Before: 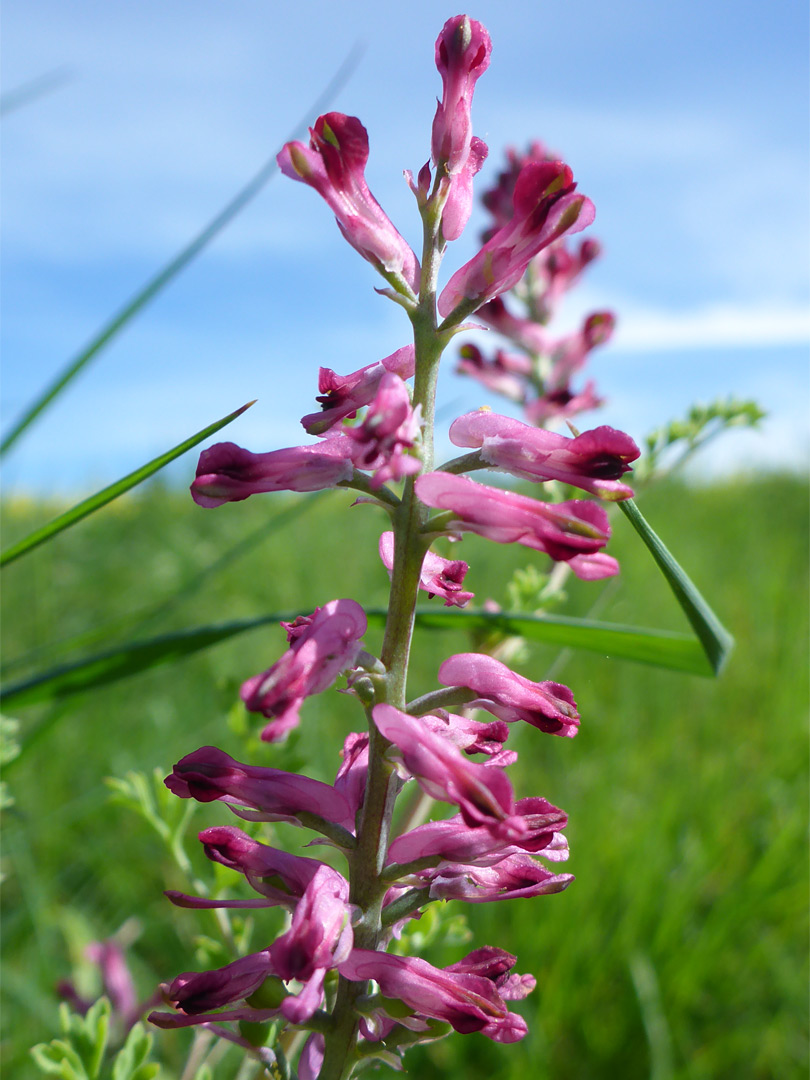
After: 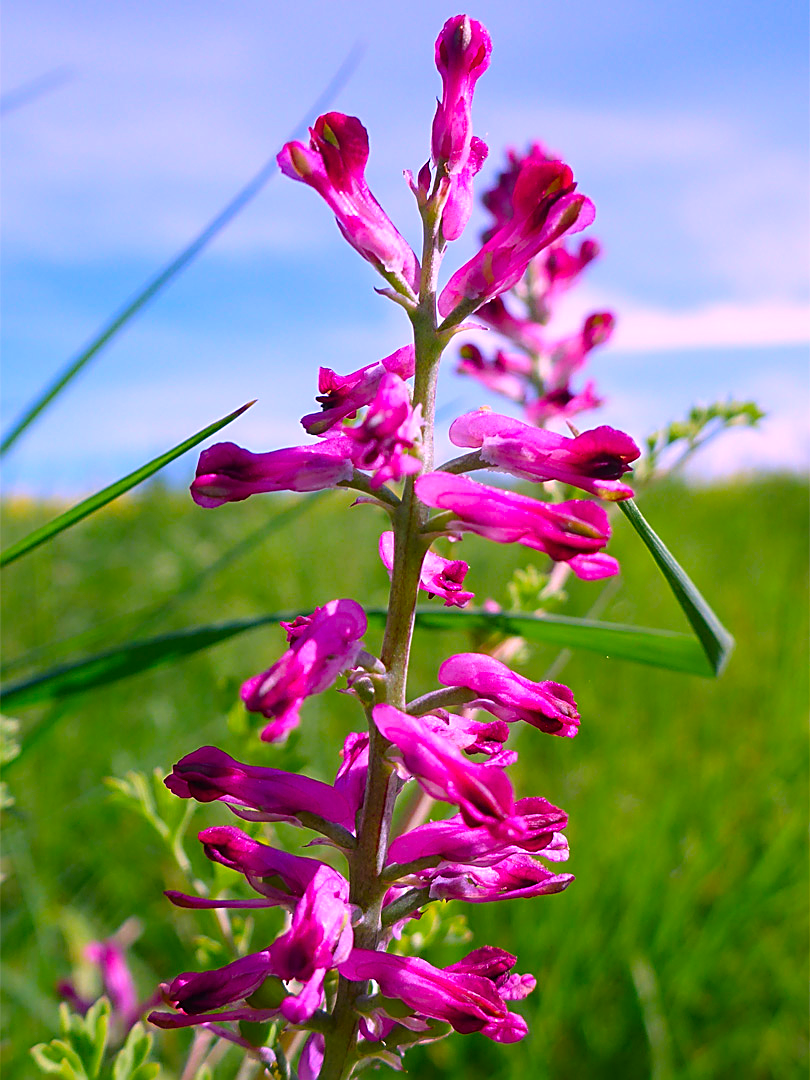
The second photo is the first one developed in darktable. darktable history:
color correction: highlights a* 19.4, highlights b* -11.73, saturation 1.63
sharpen: amount 0.751
